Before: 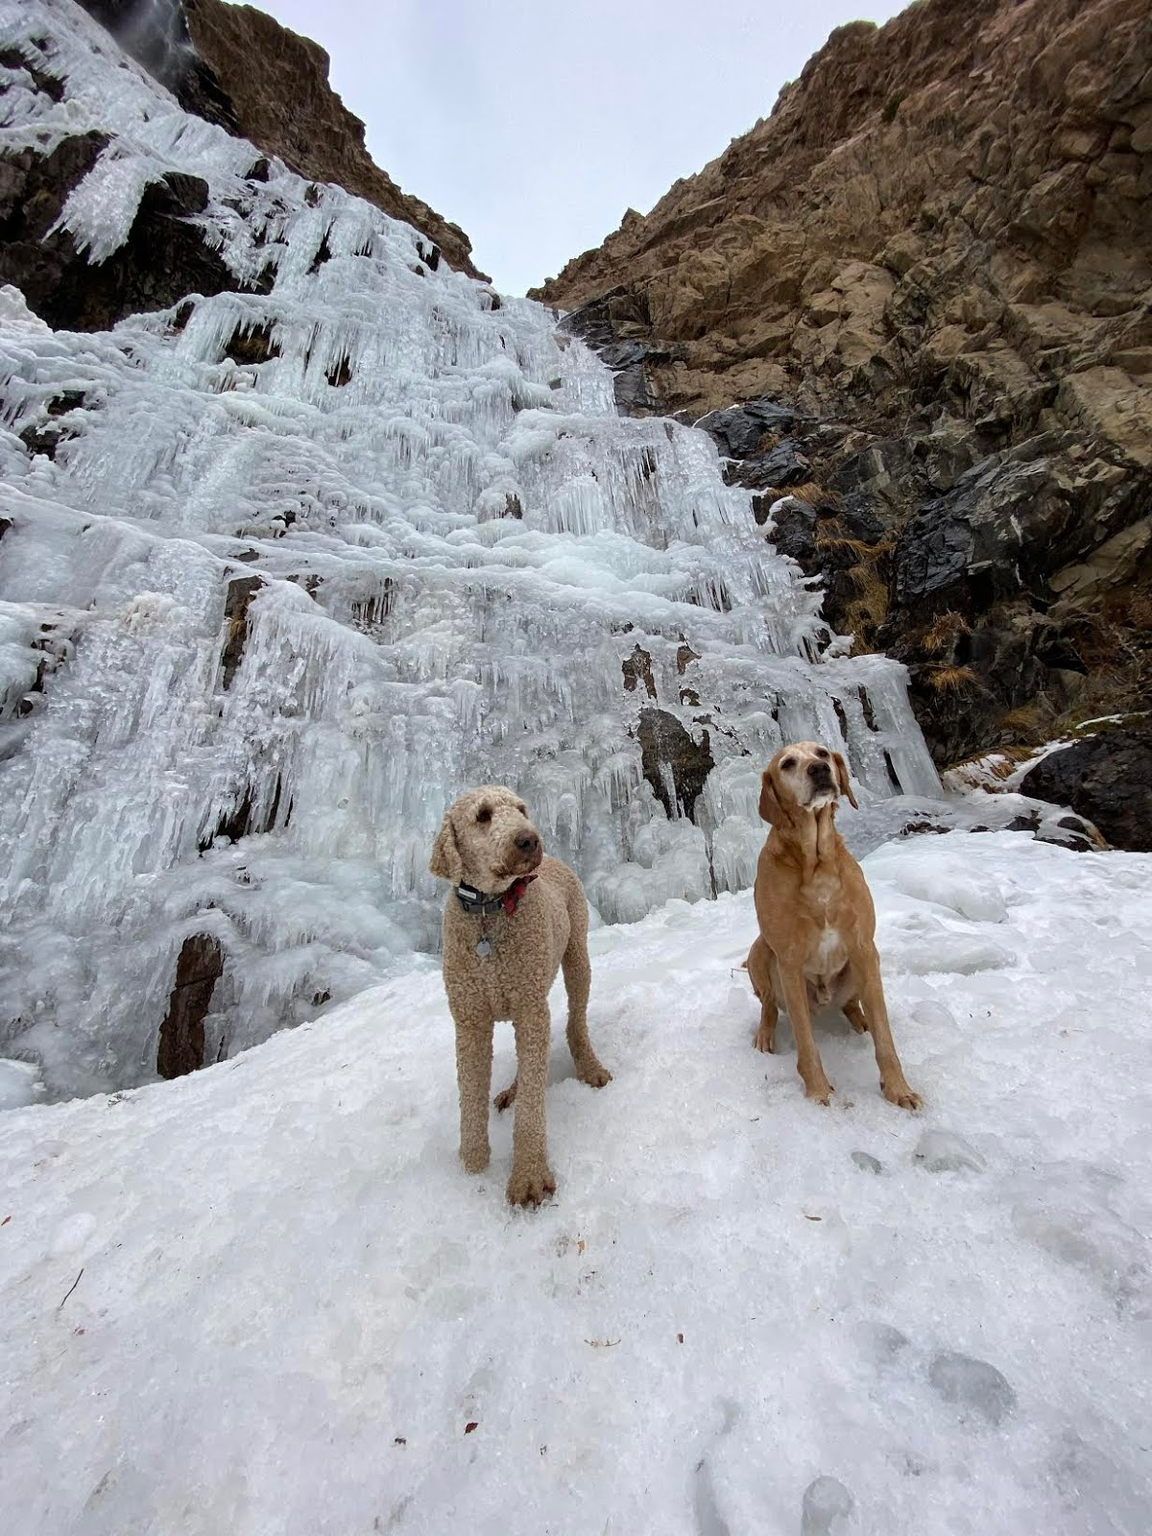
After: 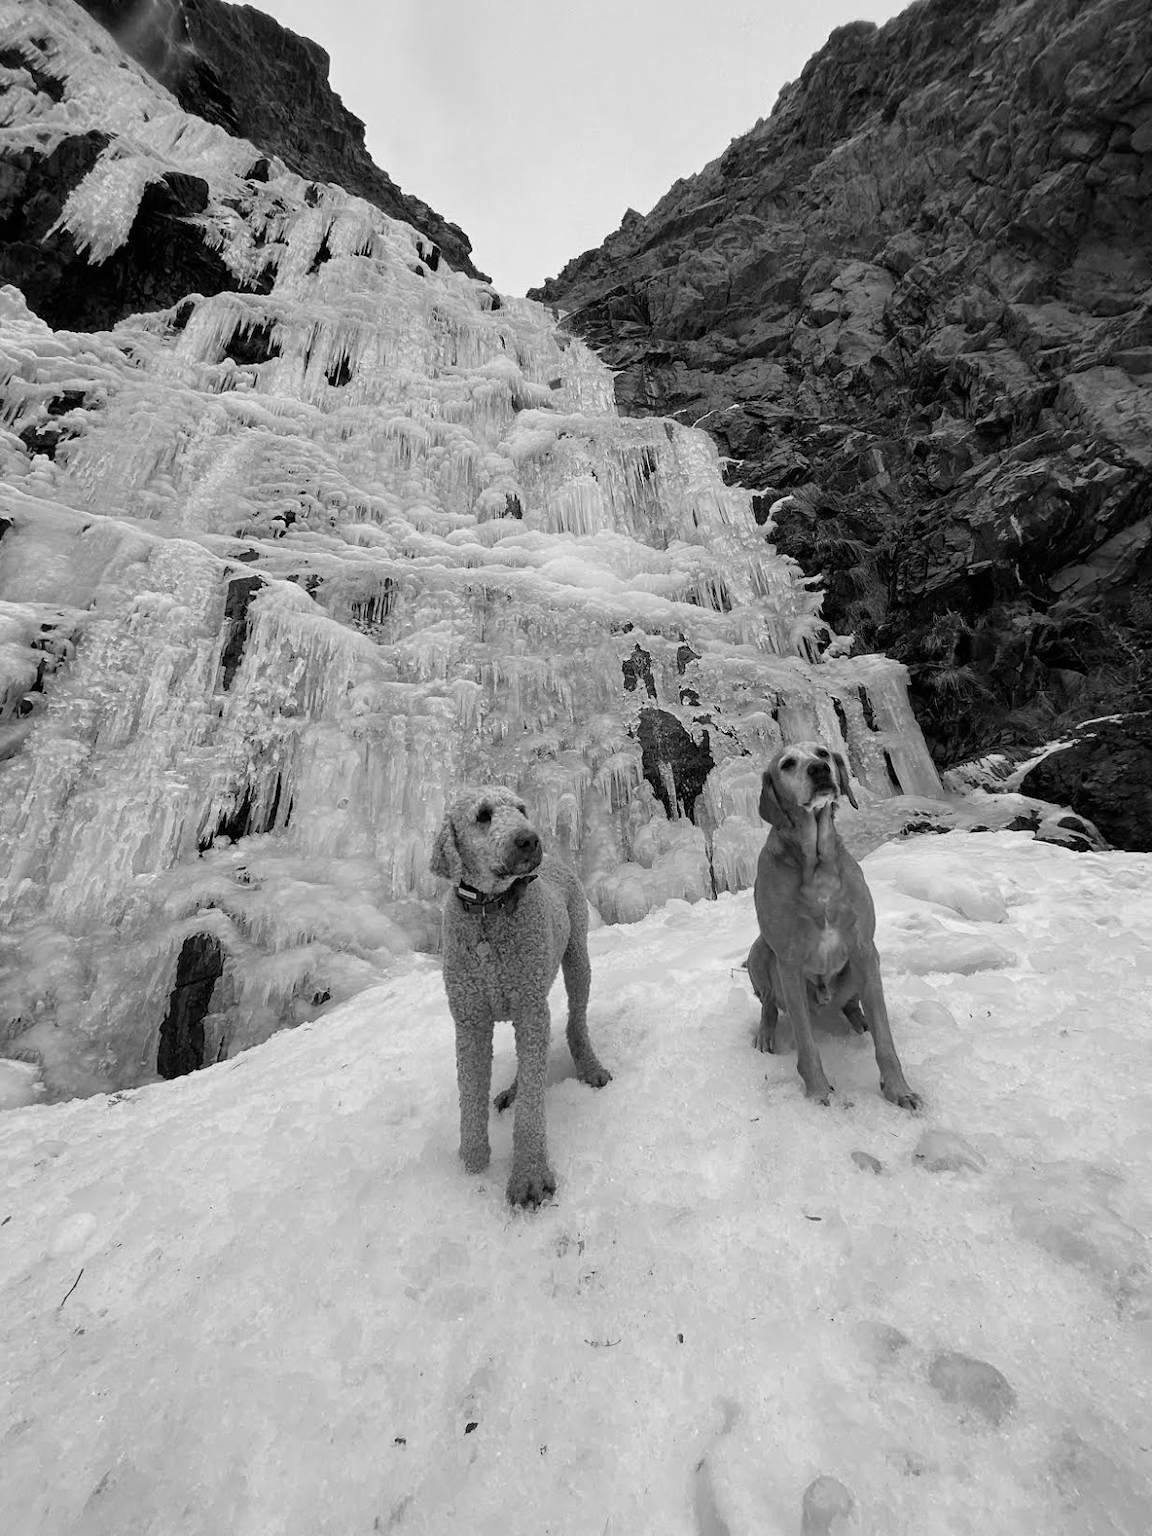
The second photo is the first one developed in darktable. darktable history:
color calibration: output gray [0.267, 0.423, 0.261, 0], illuminant same as pipeline (D50), adaptation XYZ, x 0.345, y 0.358, temperature 5008.46 K, saturation algorithm version 1 (2020)
